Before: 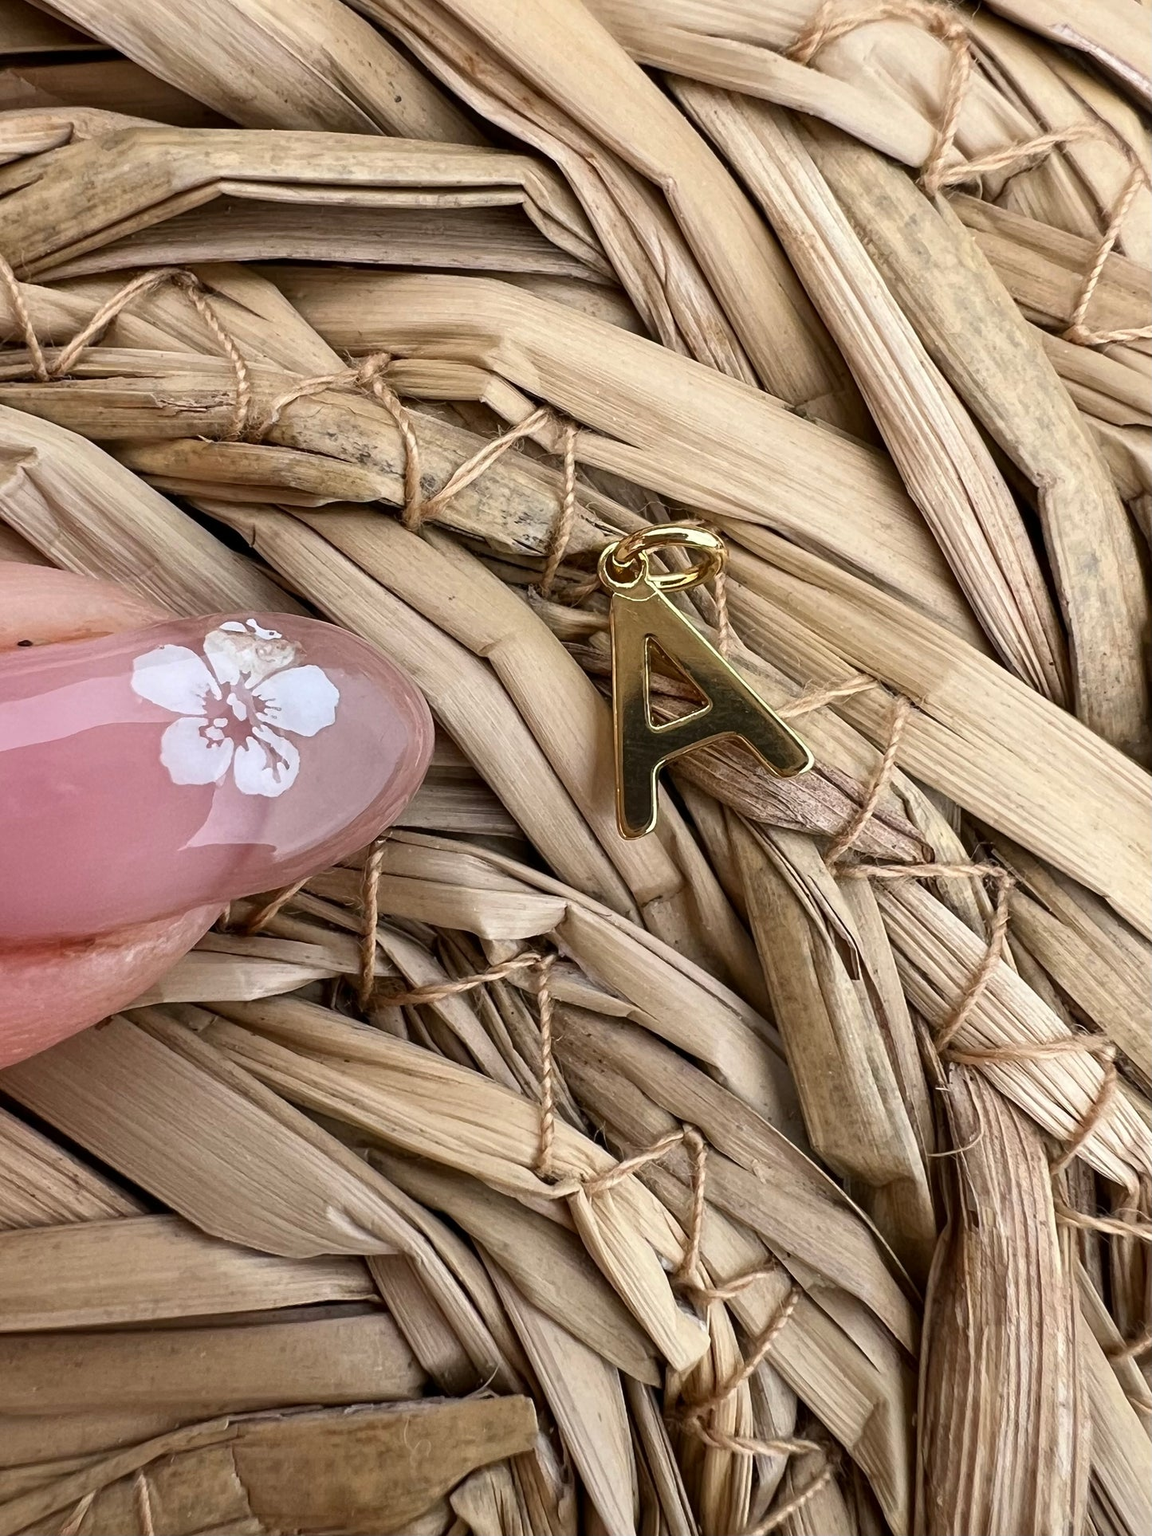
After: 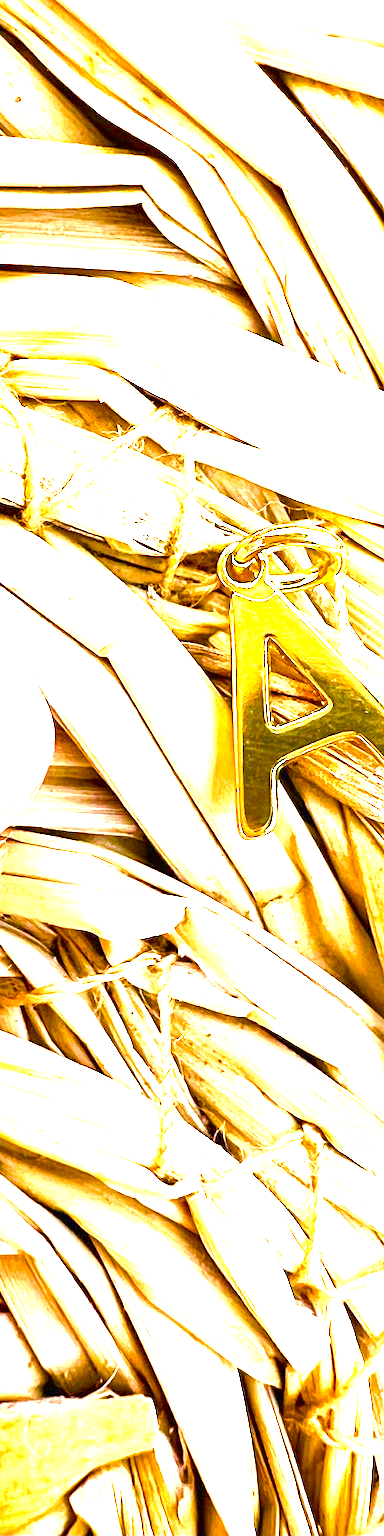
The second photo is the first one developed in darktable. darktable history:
exposure: black level correction 0, exposure 2.104 EV, compensate highlight preservation false
levels: levels [0, 0.352, 0.703]
crop: left 33.031%, right 33.603%
color balance rgb: linear chroma grading › global chroma 14.545%, perceptual saturation grading › global saturation 45.546%, perceptual saturation grading › highlights -50.157%, perceptual saturation grading › shadows 30.706%, global vibrance 50.132%
